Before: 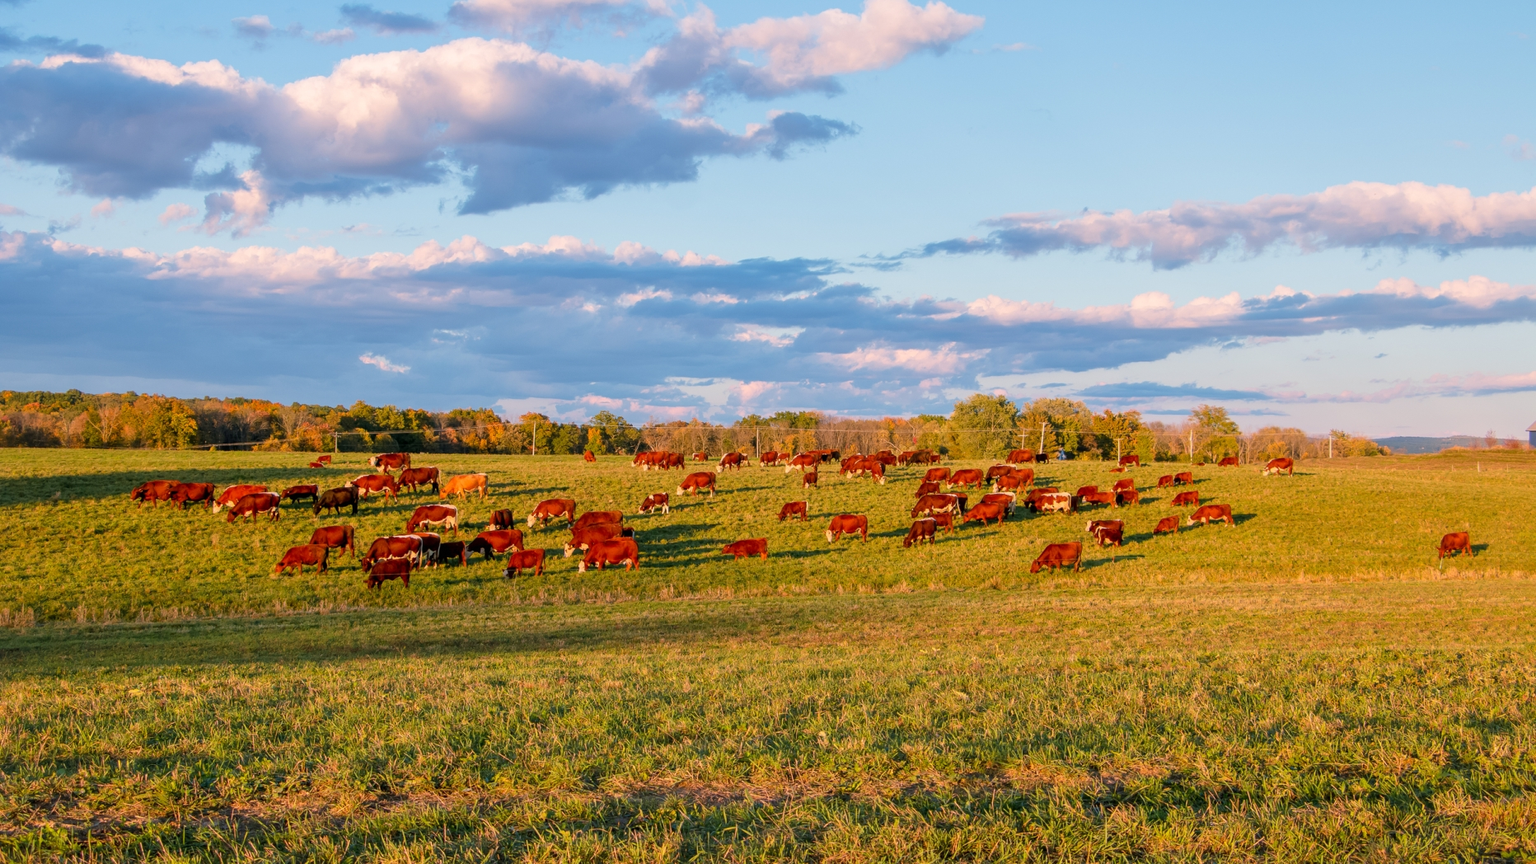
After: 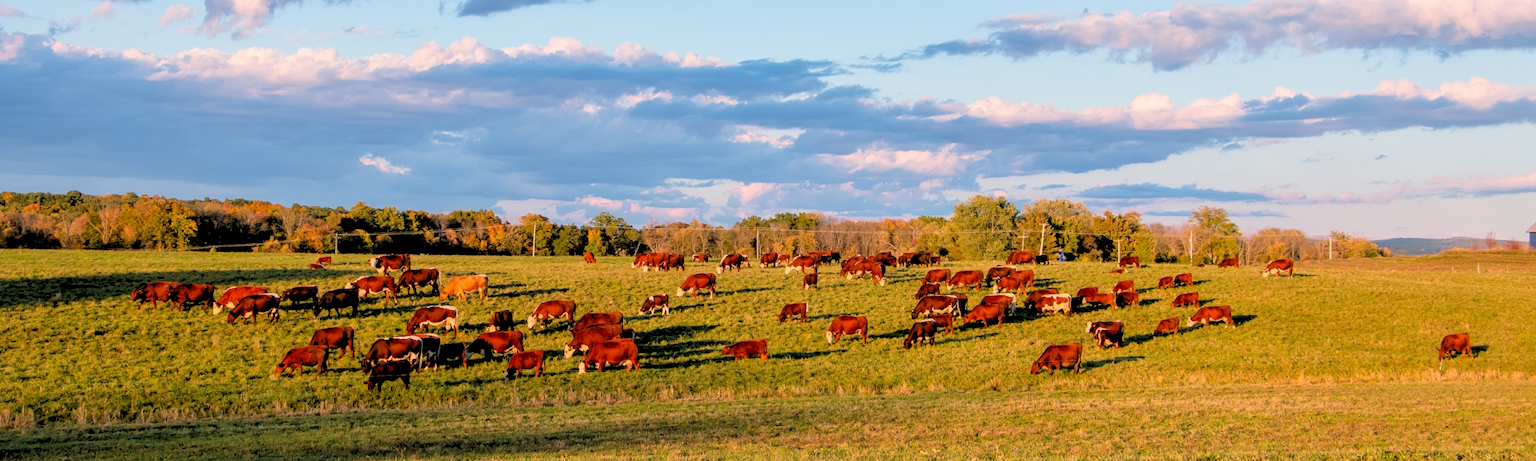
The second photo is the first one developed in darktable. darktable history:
crop and rotate: top 23.043%, bottom 23.437%
rgb levels: levels [[0.029, 0.461, 0.922], [0, 0.5, 1], [0, 0.5, 1]]
exposure: exposure -0.04 EV, compensate highlight preservation false
